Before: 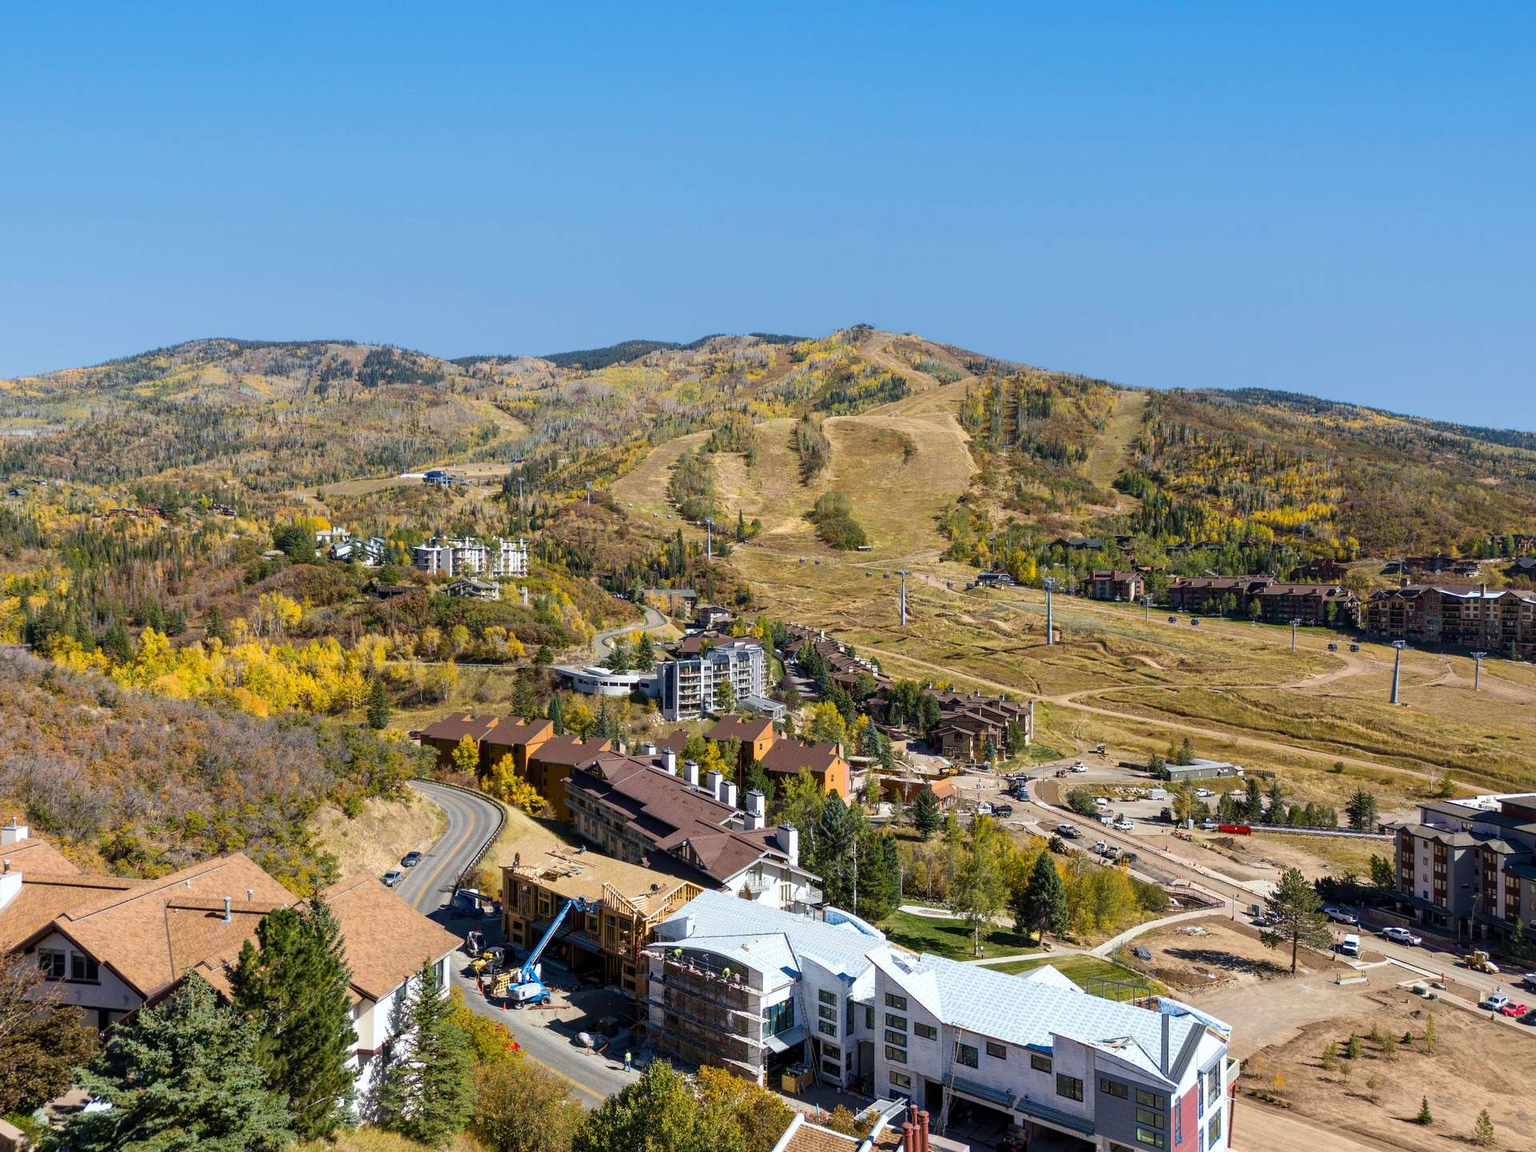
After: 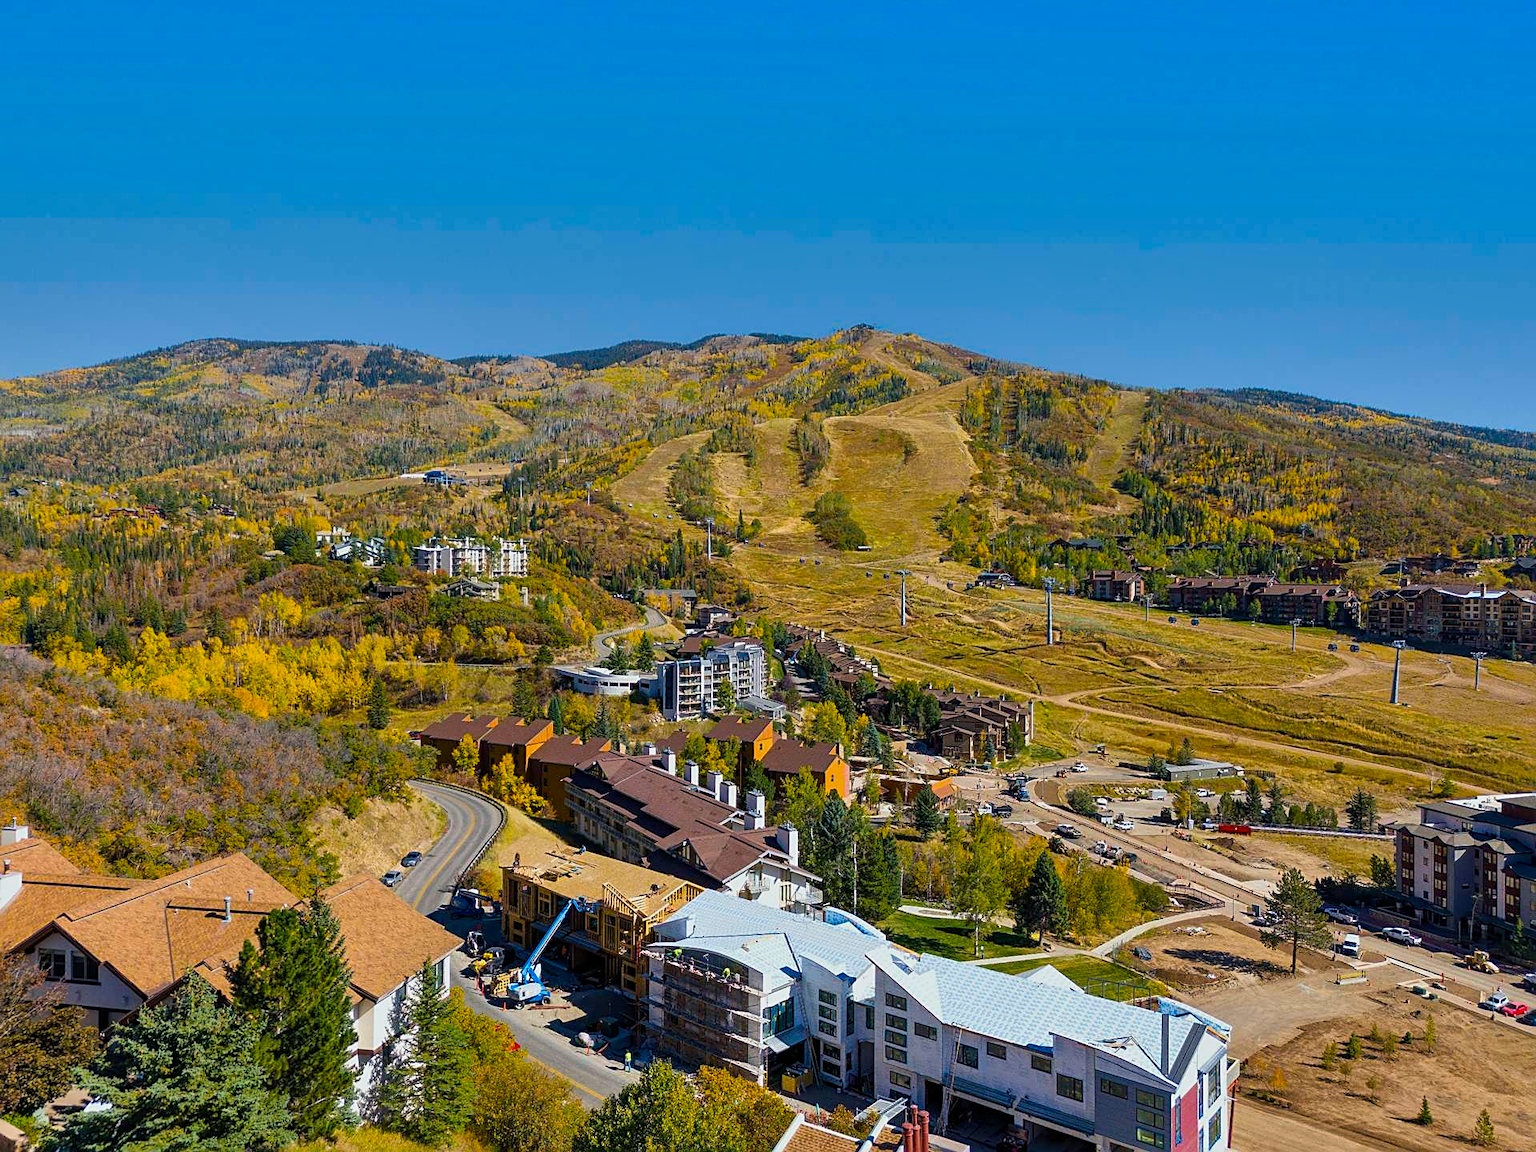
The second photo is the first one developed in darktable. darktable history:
shadows and highlights: shadows 80.49, white point adjustment -8.97, highlights -61.36, soften with gaussian
tone equalizer: on, module defaults
color balance rgb: shadows lift › chroma 3.056%, shadows lift › hue 243.66°, perceptual saturation grading › global saturation 30.101%, global vibrance 20%
sharpen: on, module defaults
